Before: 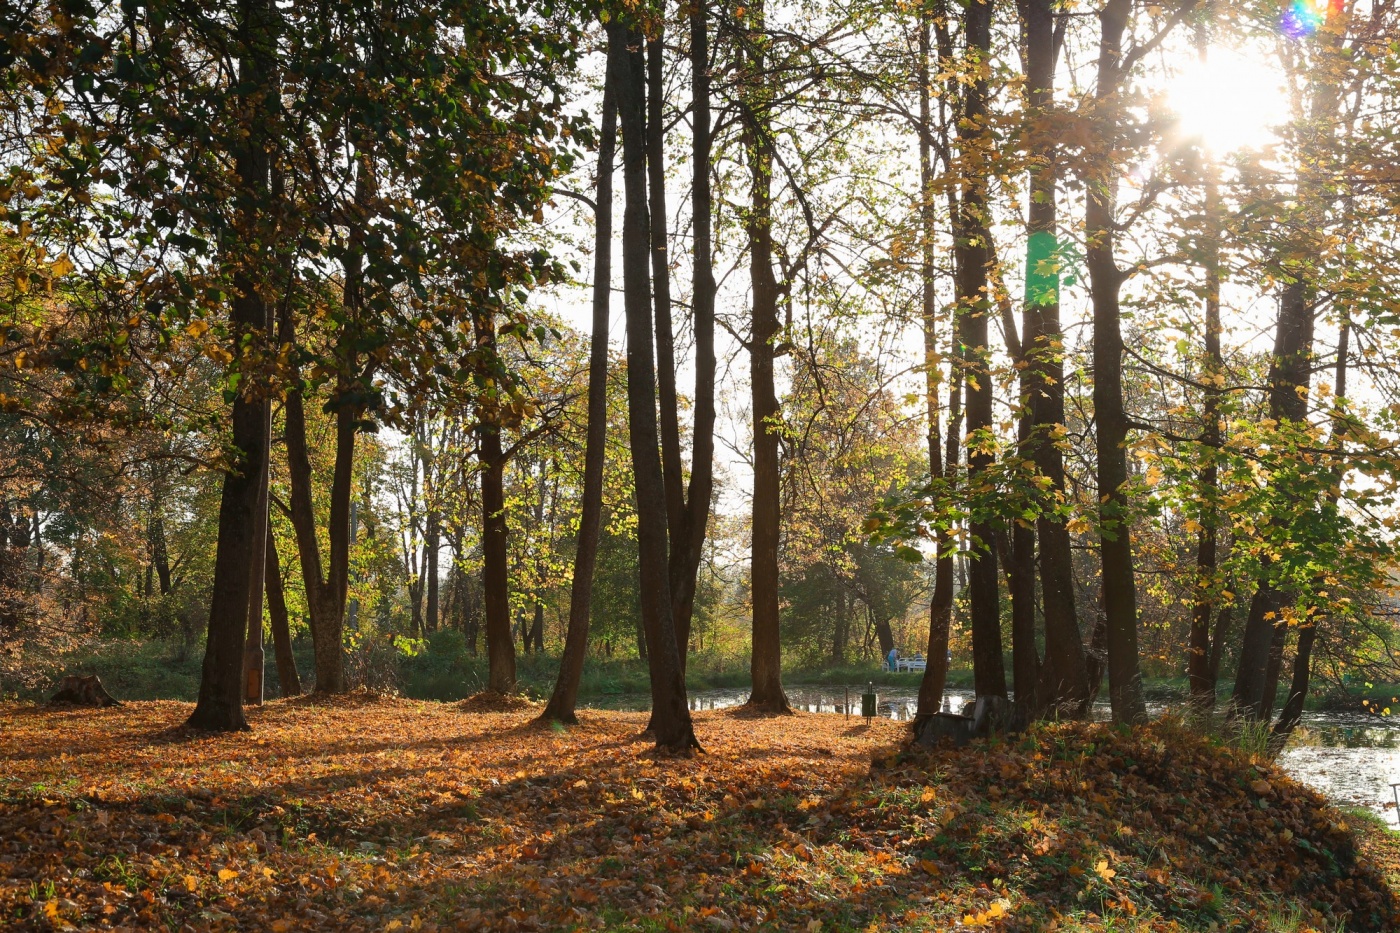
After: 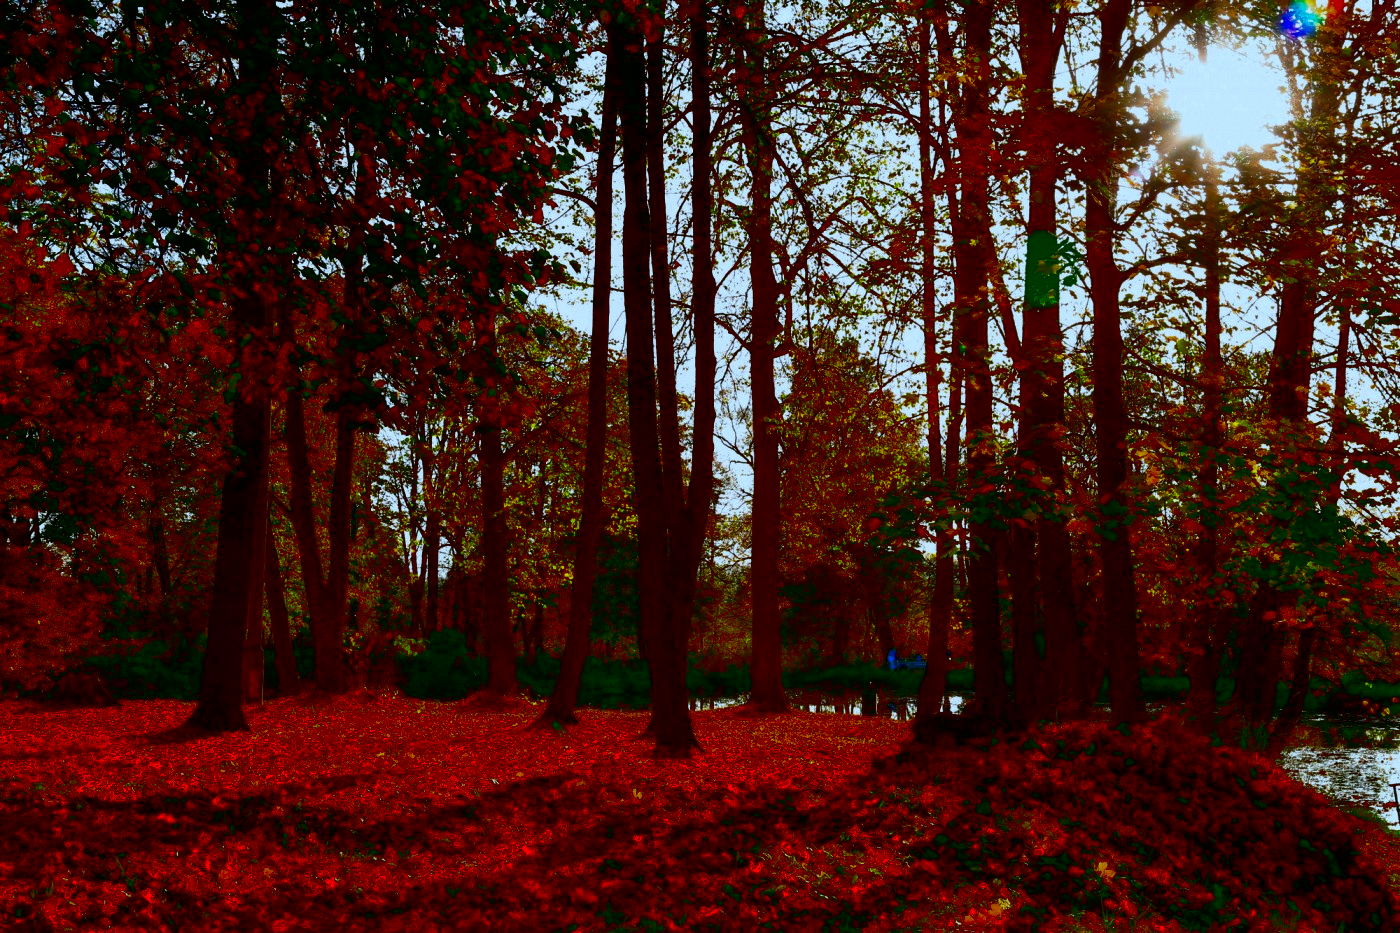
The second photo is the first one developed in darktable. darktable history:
exposure: black level correction 0.099, exposure -0.083 EV, compensate highlight preservation false
color correction: highlights a* -8.92, highlights b* -23.47
contrast brightness saturation: brightness -0.989, saturation 0.995
local contrast: mode bilateral grid, contrast 15, coarseness 36, detail 105%, midtone range 0.2
